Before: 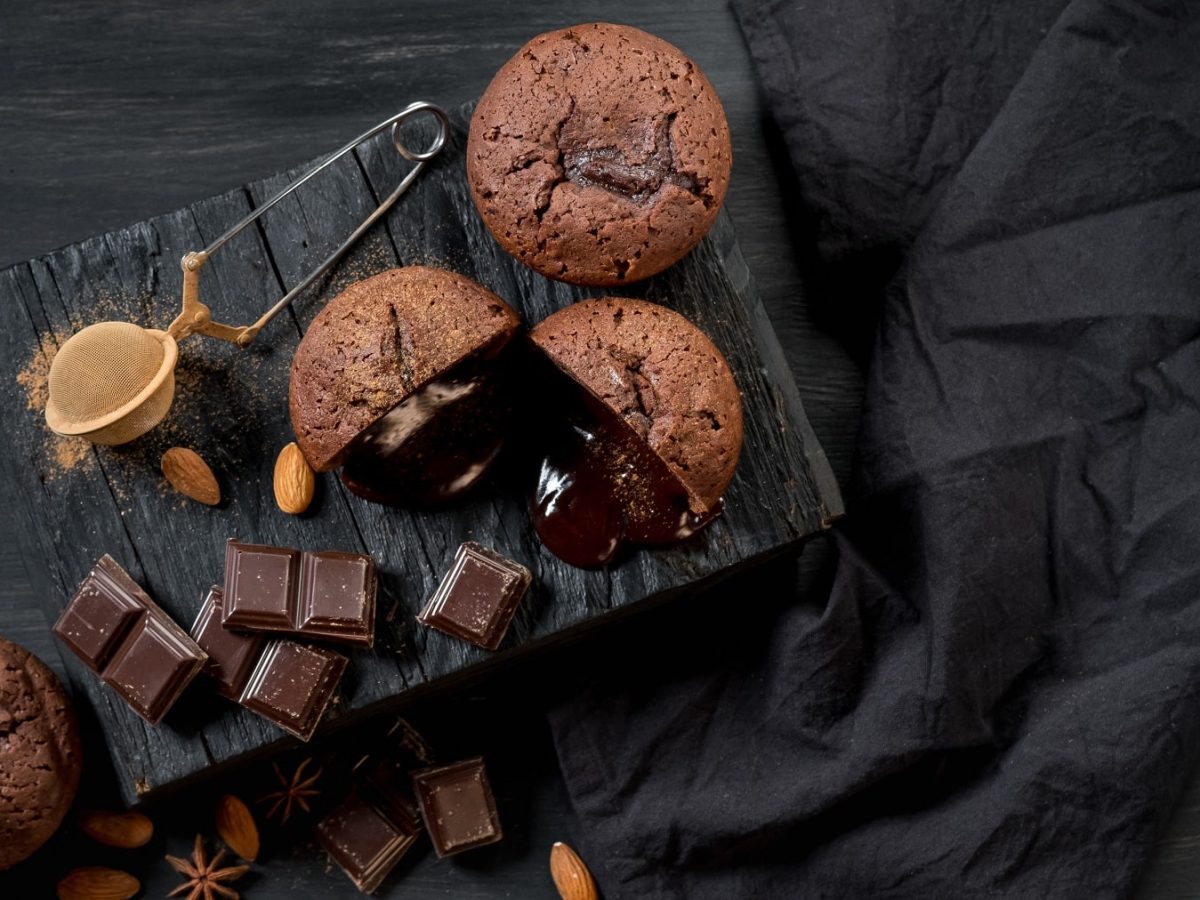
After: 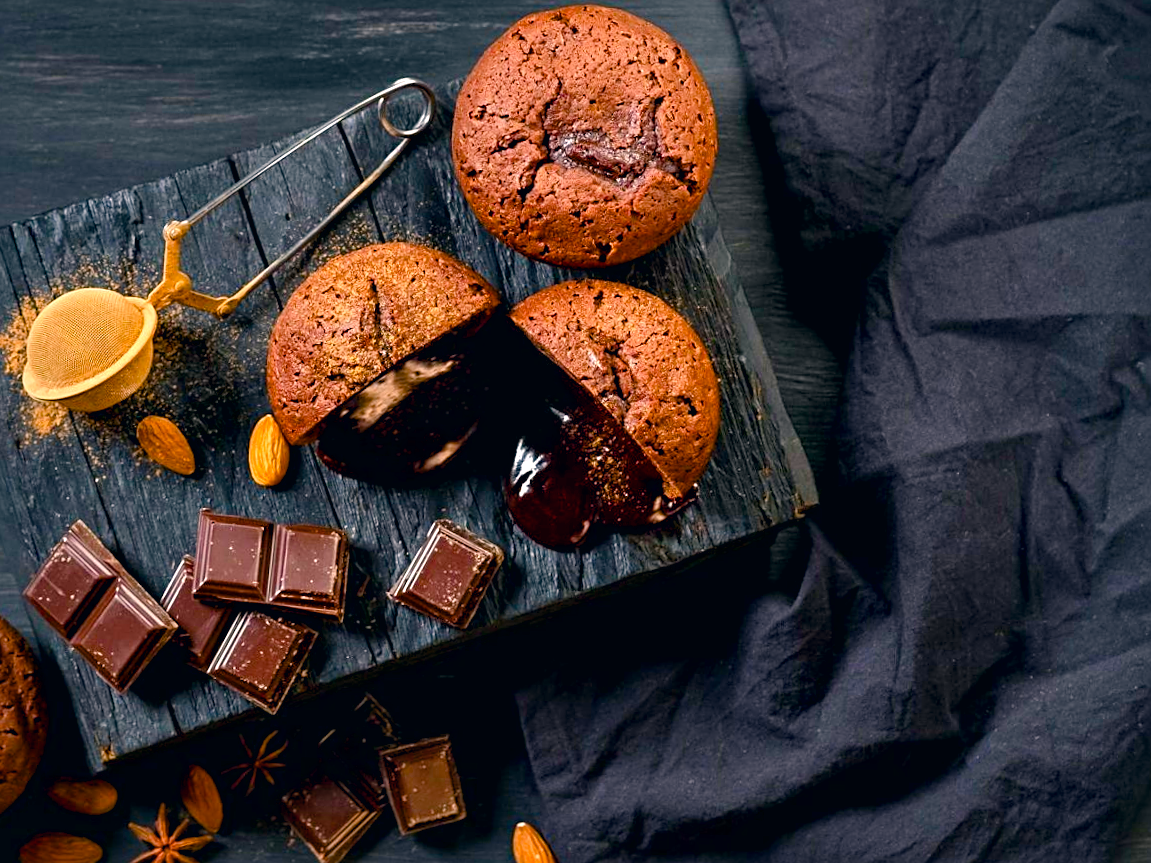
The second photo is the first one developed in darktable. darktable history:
local contrast: mode bilateral grid, contrast 20, coarseness 50, detail 129%, midtone range 0.2
crop and rotate: angle -1.82°
color correction: highlights a* 5.35, highlights b* 5.32, shadows a* -4.31, shadows b* -5.19
color balance rgb: power › luminance 3.421%, power › hue 230.68°, highlights gain › chroma 0.297%, highlights gain › hue 331.93°, linear chroma grading › global chroma 15.131%, perceptual saturation grading › global saturation 20%, perceptual saturation grading › highlights -25.184%, perceptual saturation grading › shadows 49.899%, global vibrance 20%
contrast brightness saturation: contrast 0.038, saturation 0.16
sharpen: radius 2.494, amount 0.339
exposure: exposure 0.509 EV, compensate exposure bias true, compensate highlight preservation false
